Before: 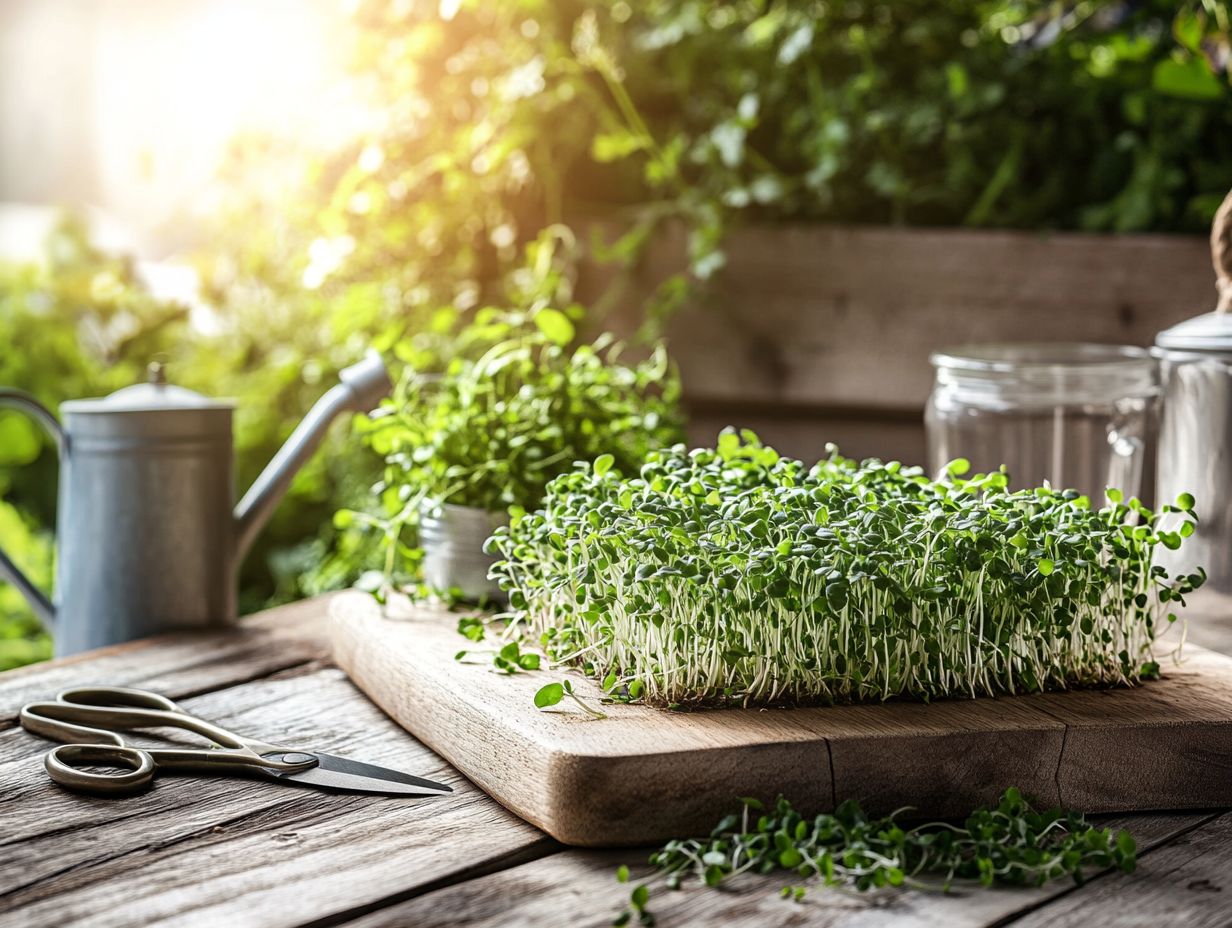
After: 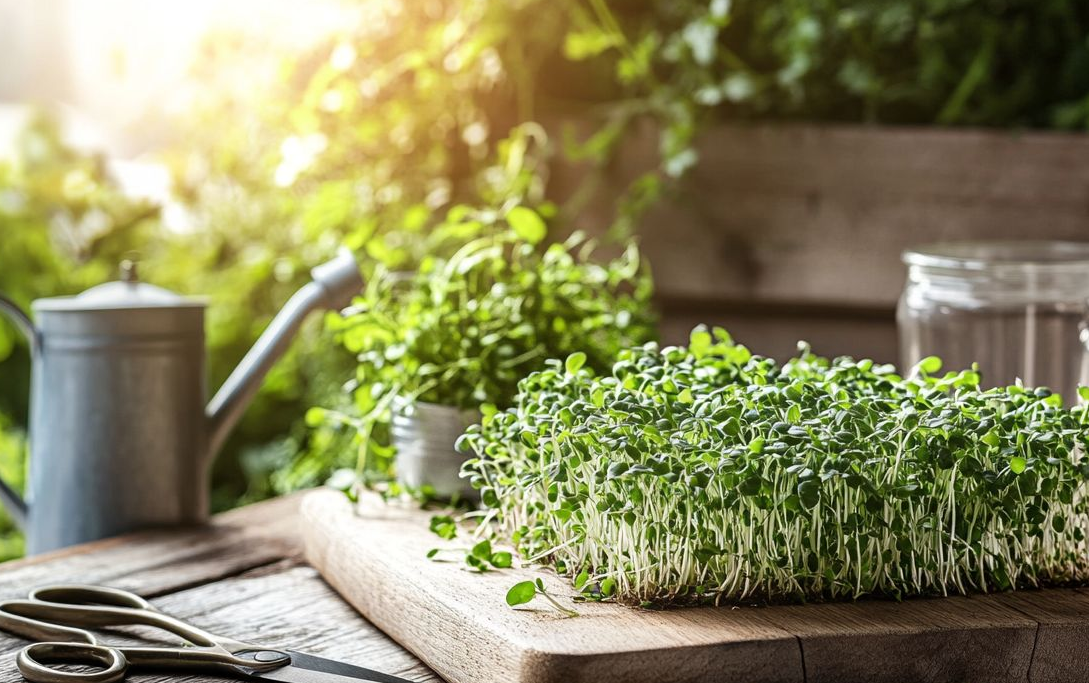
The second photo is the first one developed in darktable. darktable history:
crop and rotate: left 2.279%, top 11.087%, right 9.307%, bottom 15.311%
